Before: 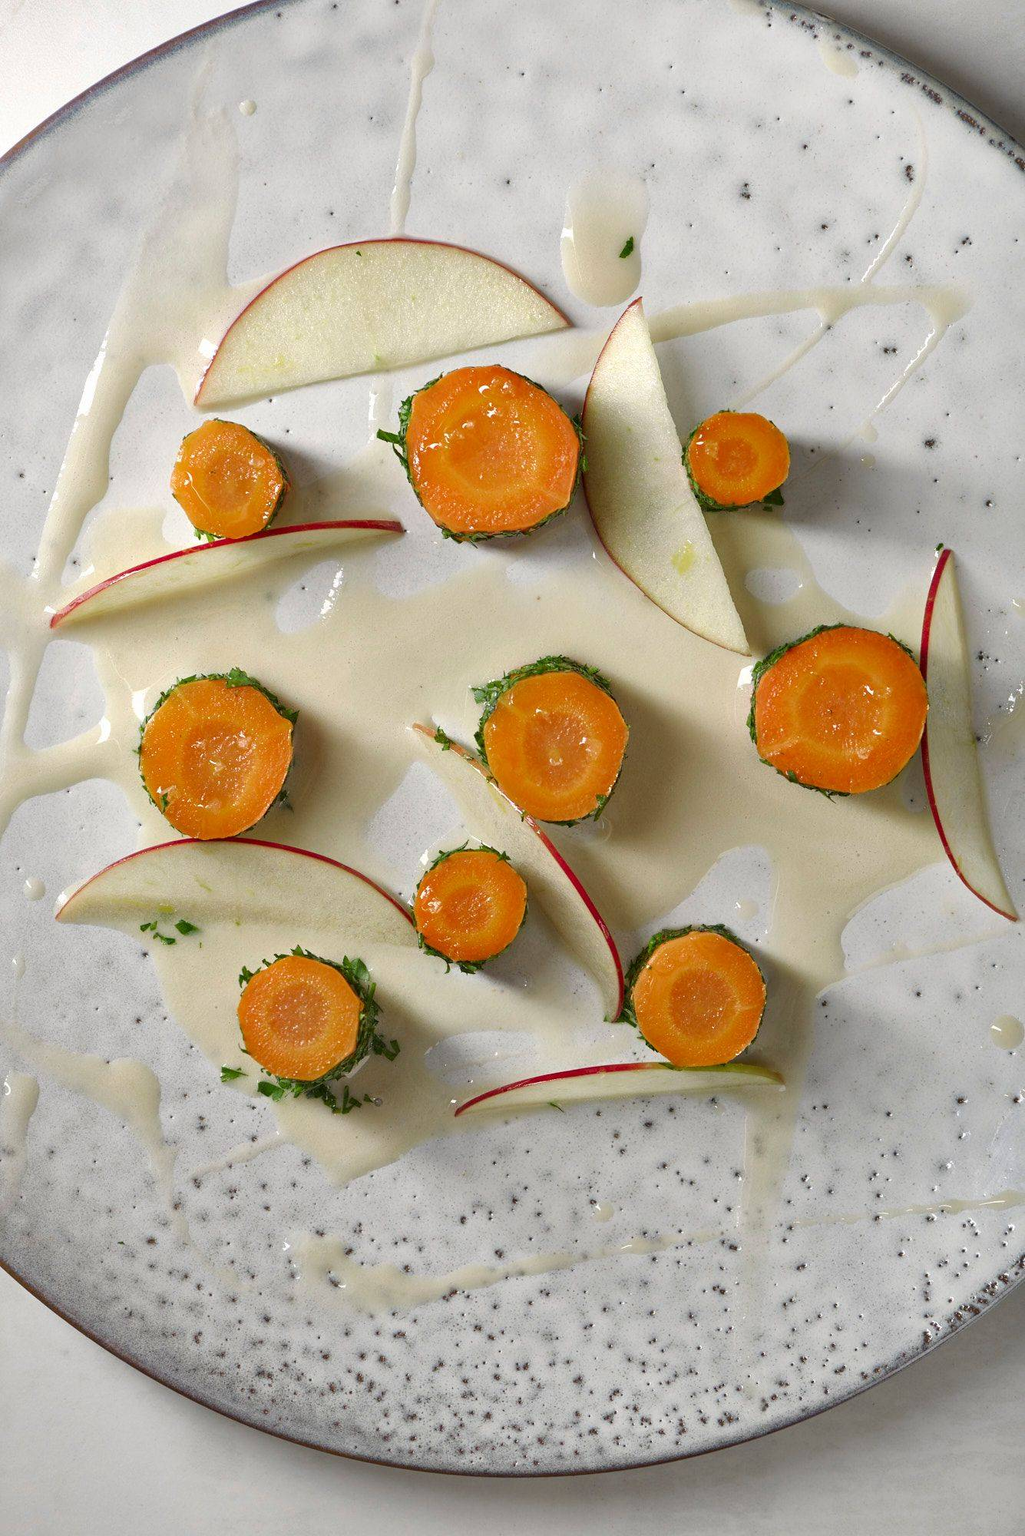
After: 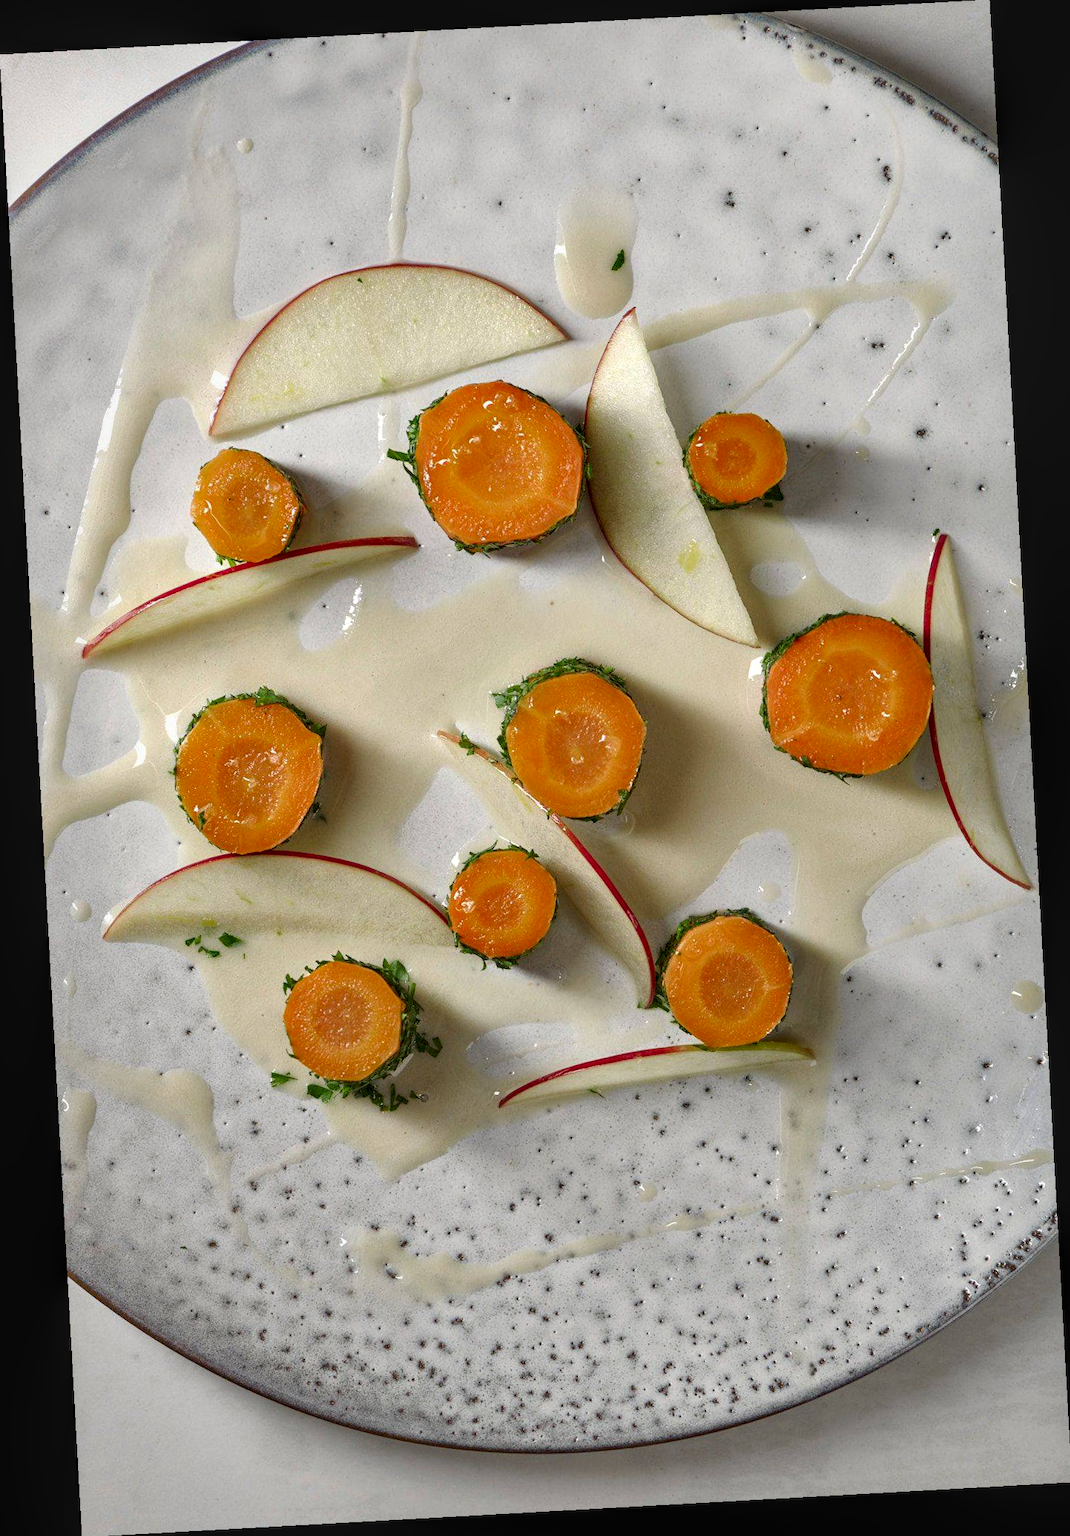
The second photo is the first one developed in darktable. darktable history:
rotate and perspective: rotation -3.18°, automatic cropping off
local contrast: on, module defaults
